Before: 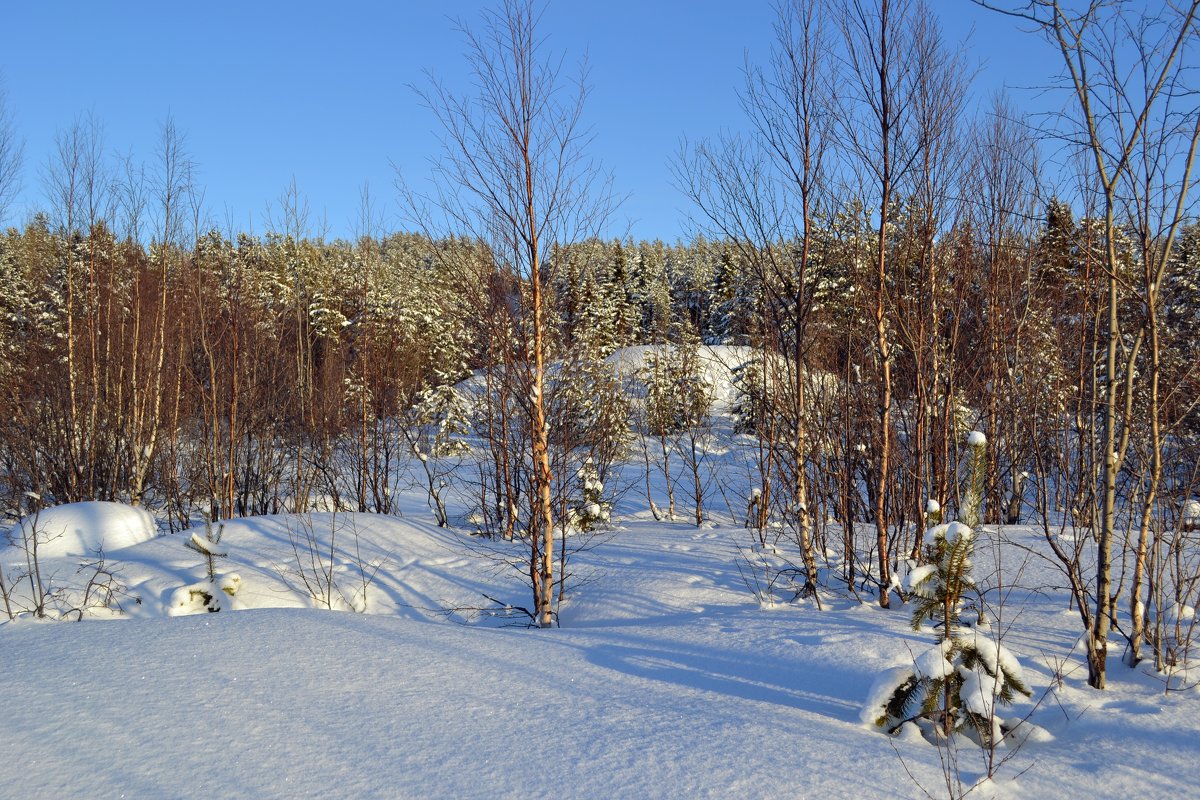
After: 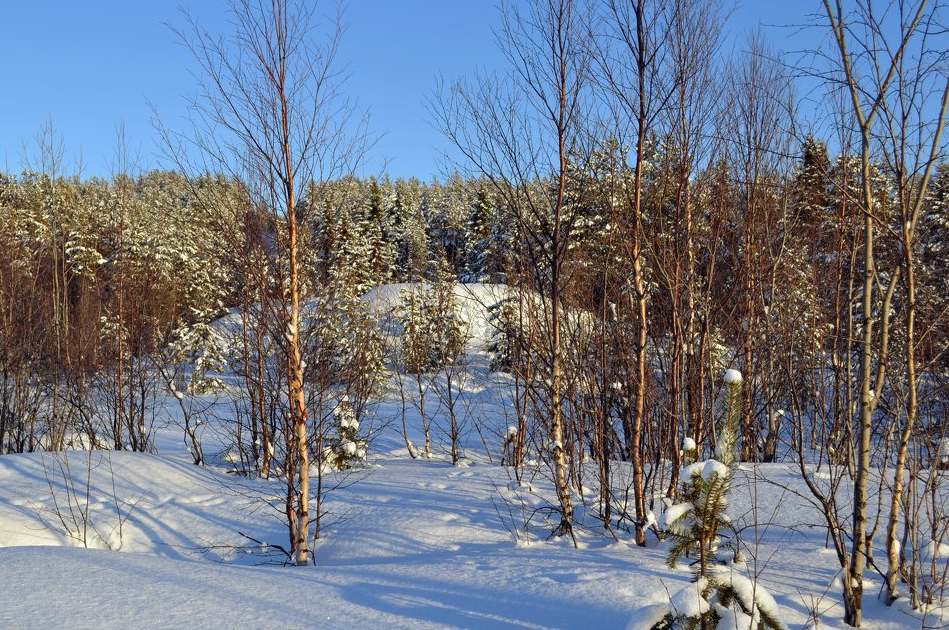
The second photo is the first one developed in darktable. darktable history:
crop and rotate: left 20.396%, top 7.757%, right 0.487%, bottom 13.423%
